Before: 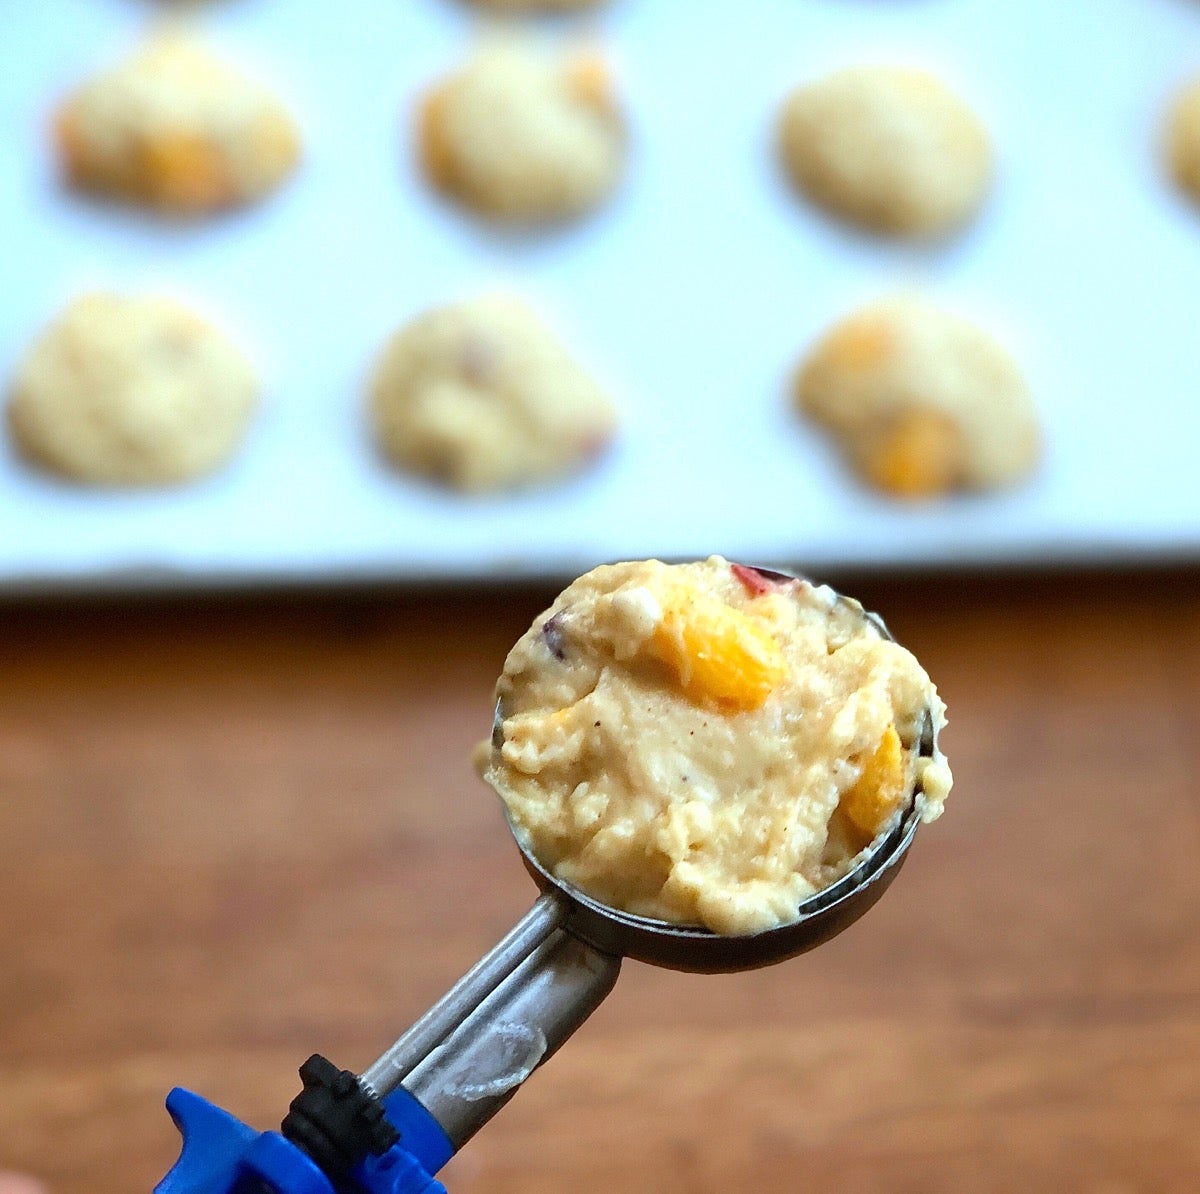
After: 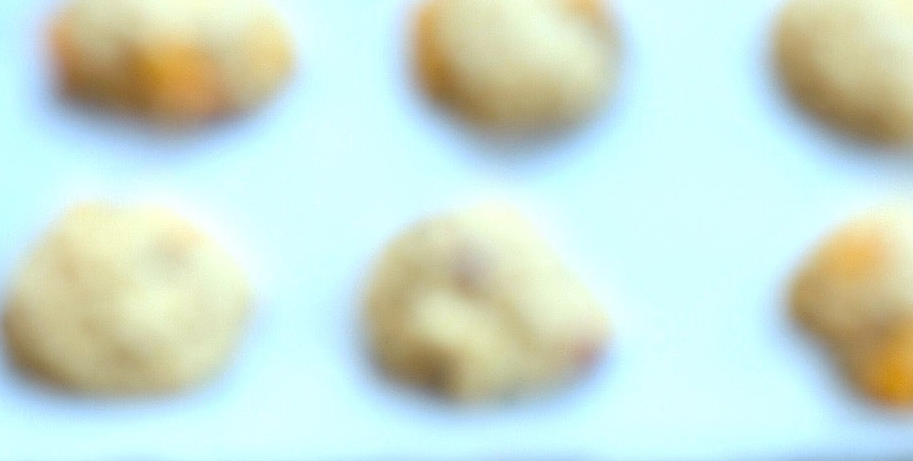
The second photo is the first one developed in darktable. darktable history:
crop: left 0.542%, top 7.636%, right 23.331%, bottom 53.733%
